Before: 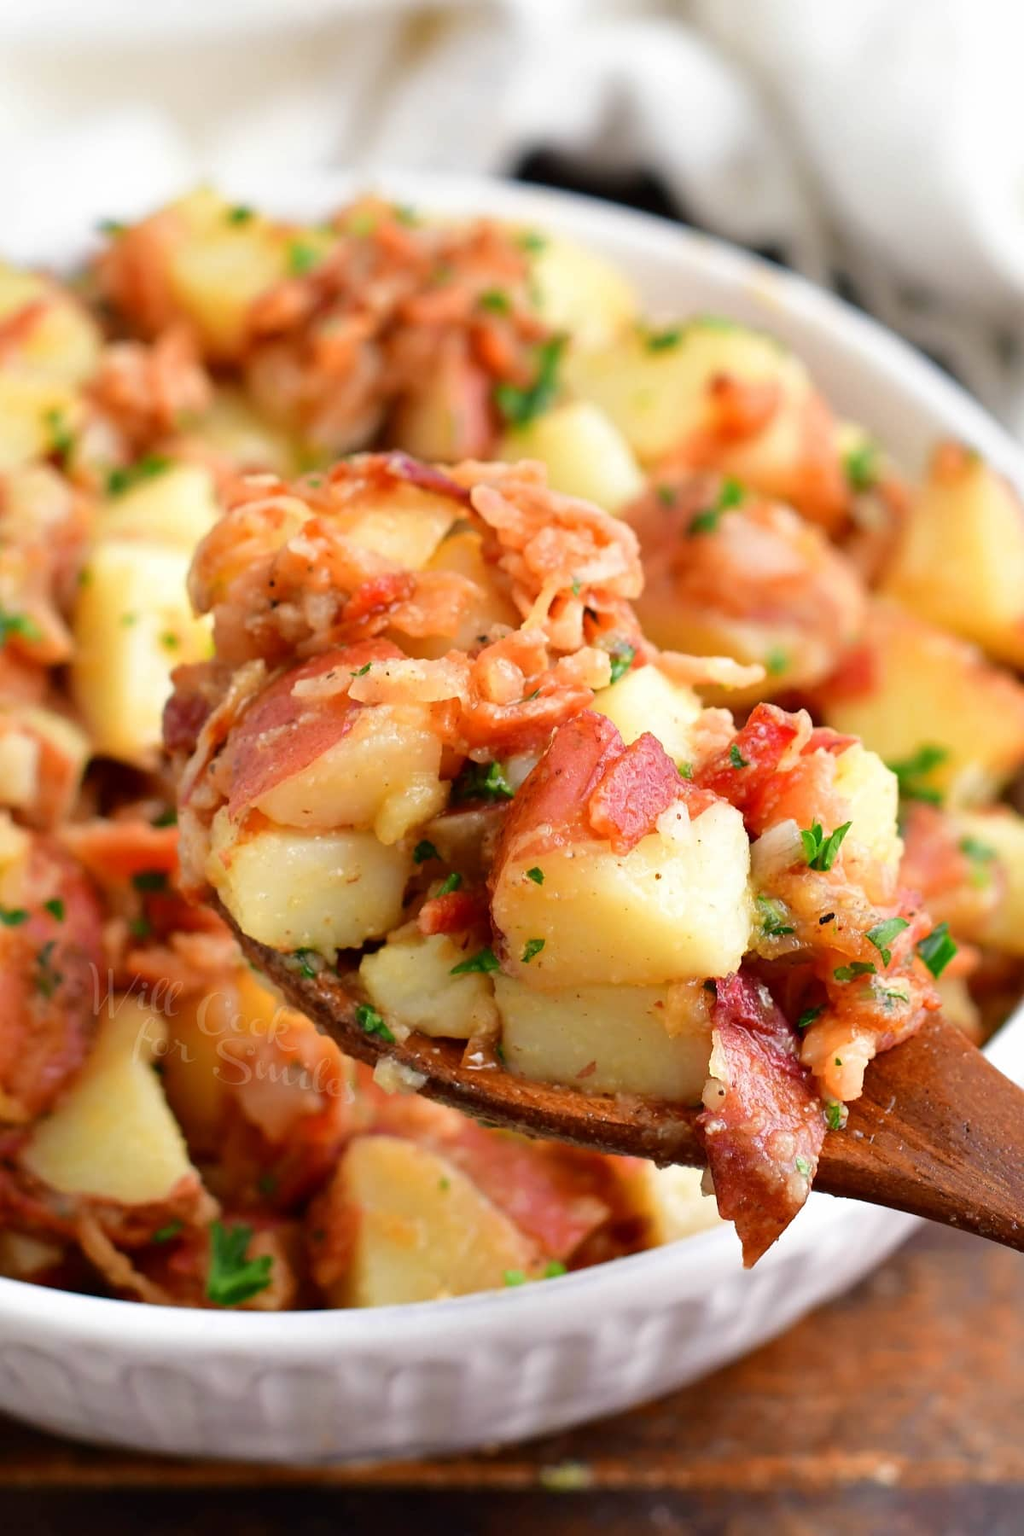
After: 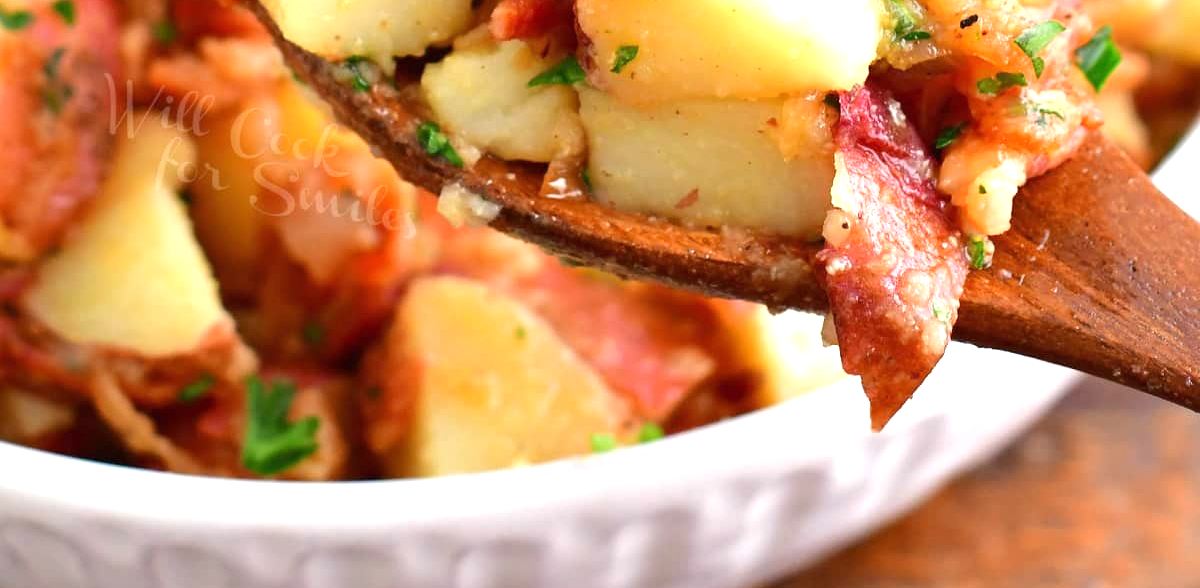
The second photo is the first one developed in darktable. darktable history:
crop and rotate: top 58.661%, bottom 8.658%
exposure: black level correction 0, exposure 0.689 EV, compensate exposure bias true, compensate highlight preservation false
